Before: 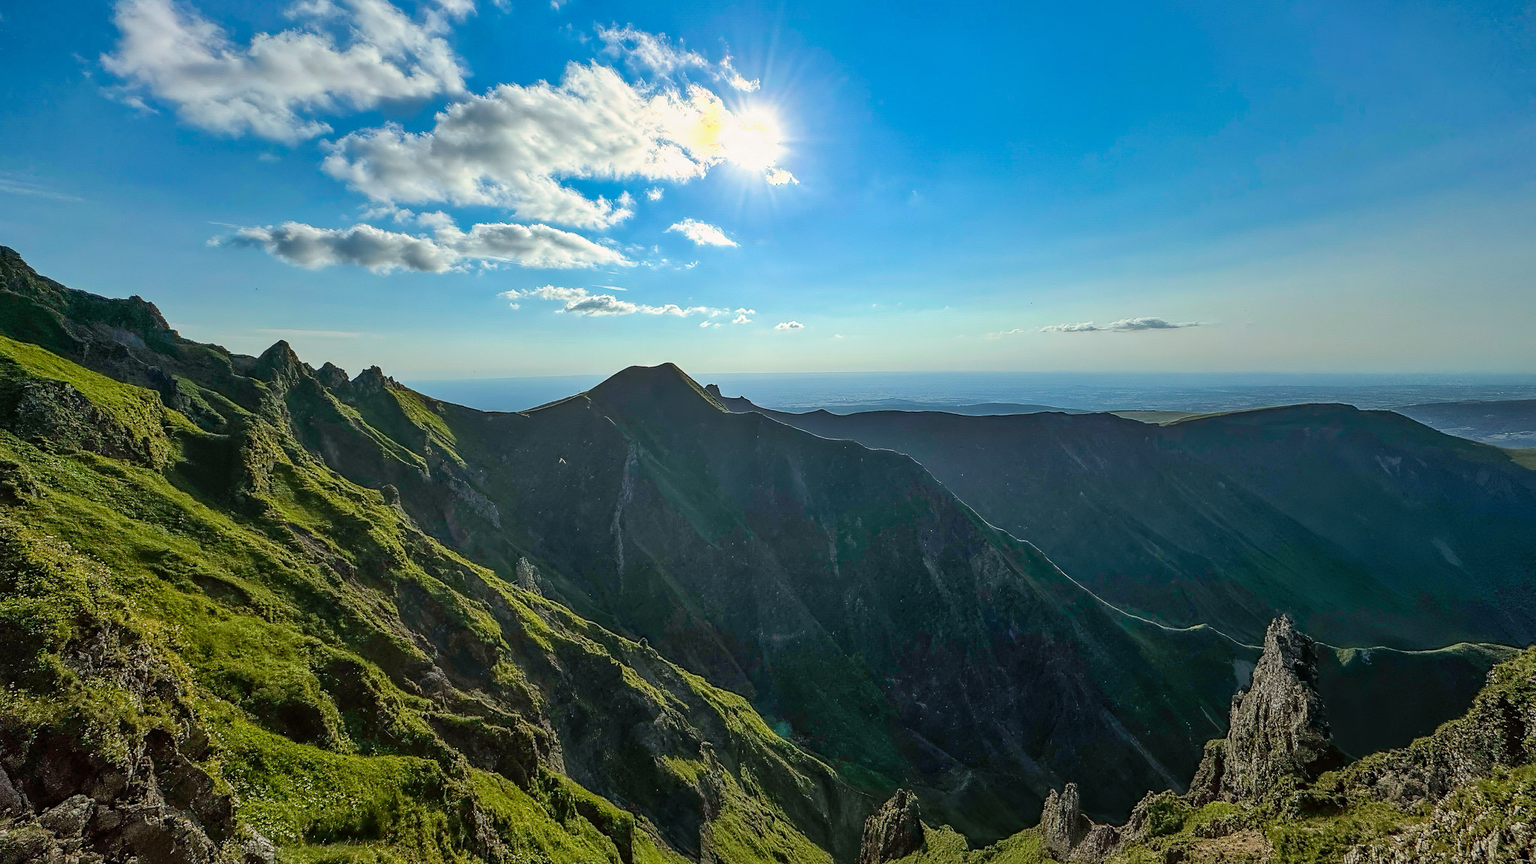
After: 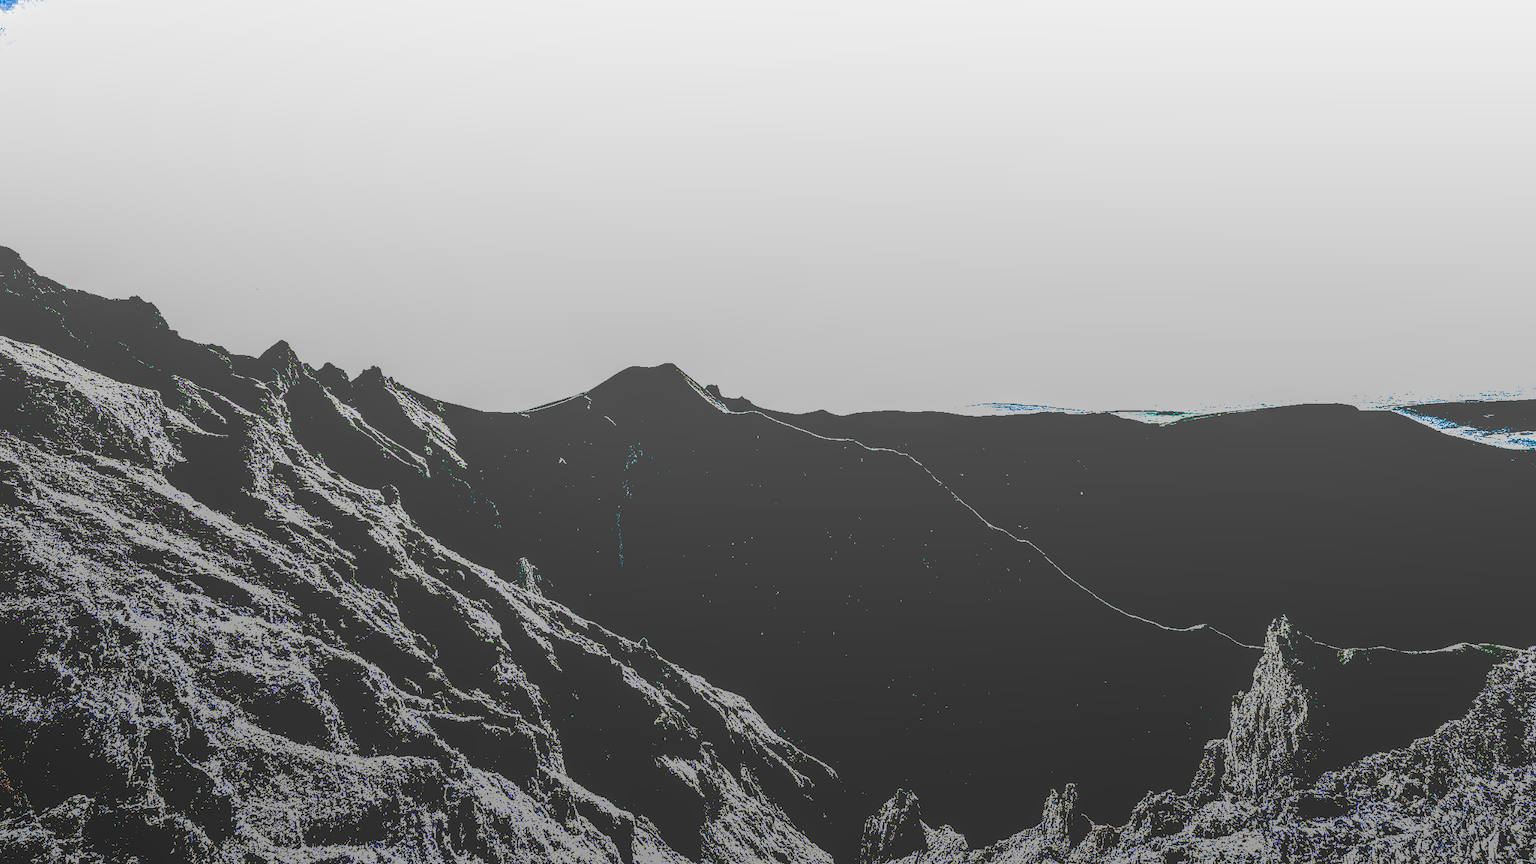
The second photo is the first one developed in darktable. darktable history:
exposure: black level correction 0.1, exposure 3 EV, compensate highlight preservation false
local contrast: highlights 0%, shadows 0%, detail 200%, midtone range 0.25
filmic rgb: black relative exposure -16 EV, white relative exposure 2.93 EV, hardness 10.04, color science v6 (2022)
